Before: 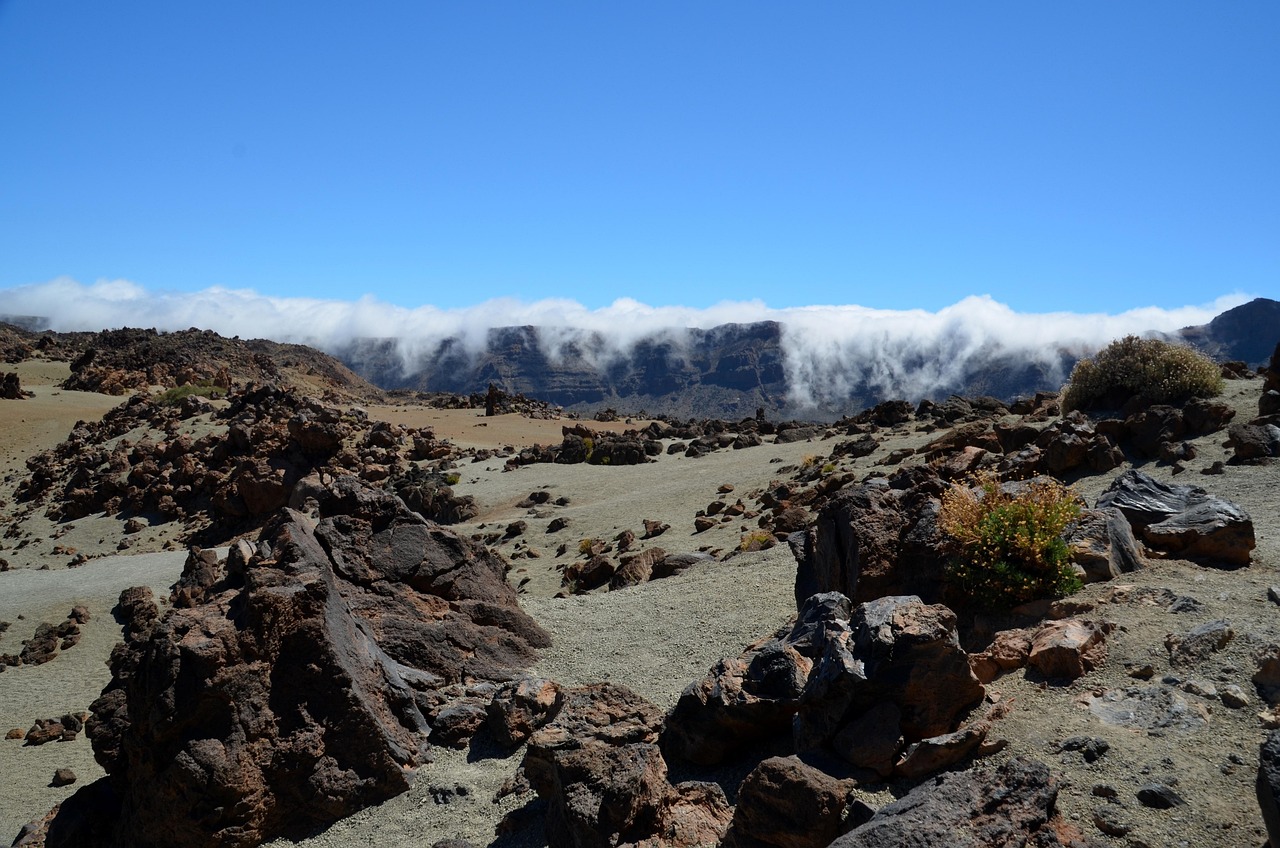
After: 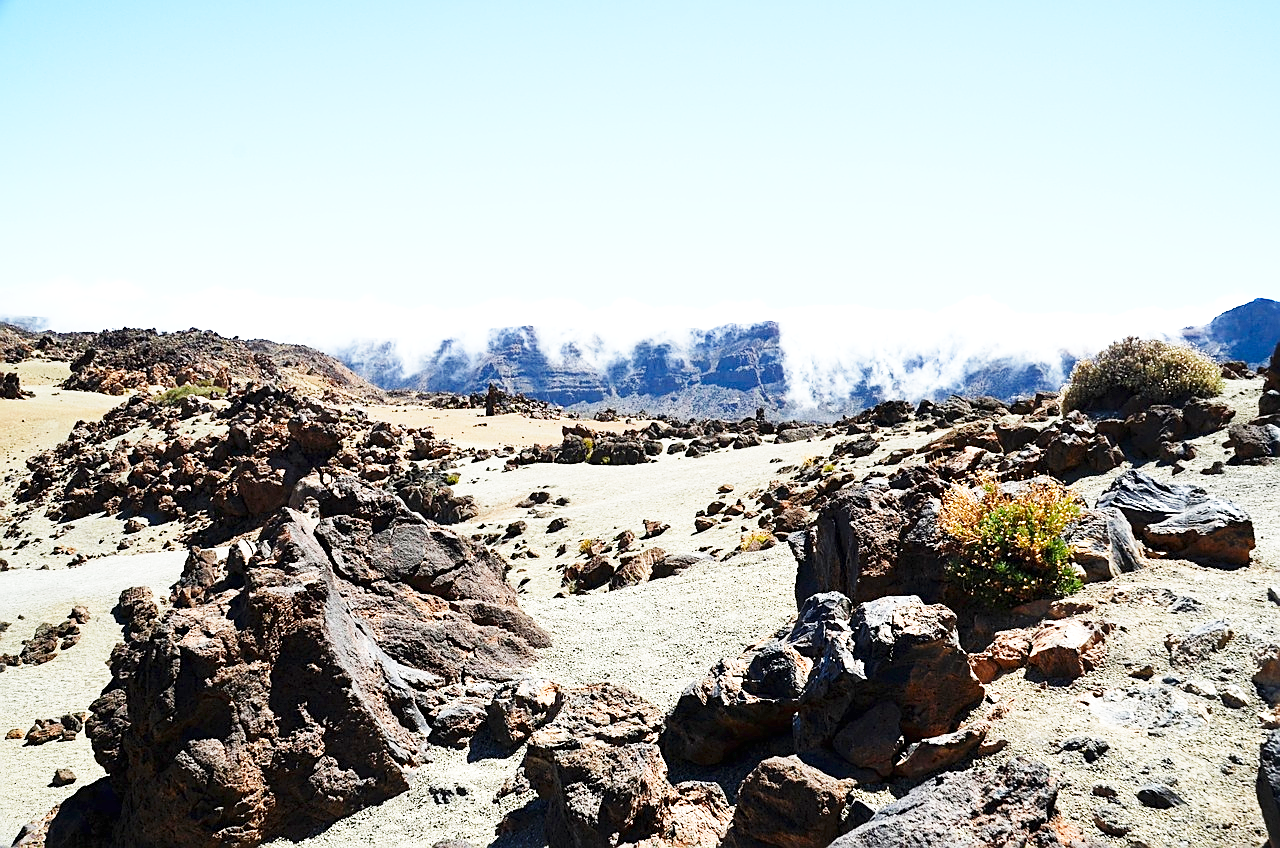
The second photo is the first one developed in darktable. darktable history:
exposure: black level correction 0, exposure 1.096 EV, compensate highlight preservation false
sharpen: on, module defaults
base curve: curves: ch0 [(0, 0) (0.018, 0.026) (0.143, 0.37) (0.33, 0.731) (0.458, 0.853) (0.735, 0.965) (0.905, 0.986) (1, 1)], preserve colors none
